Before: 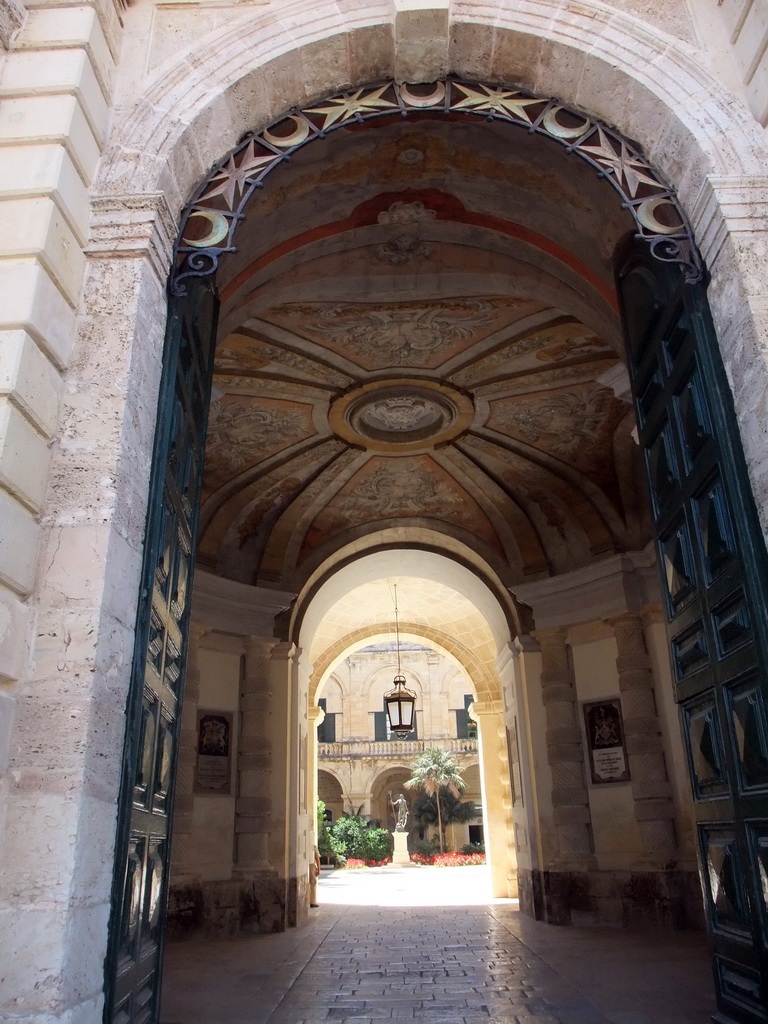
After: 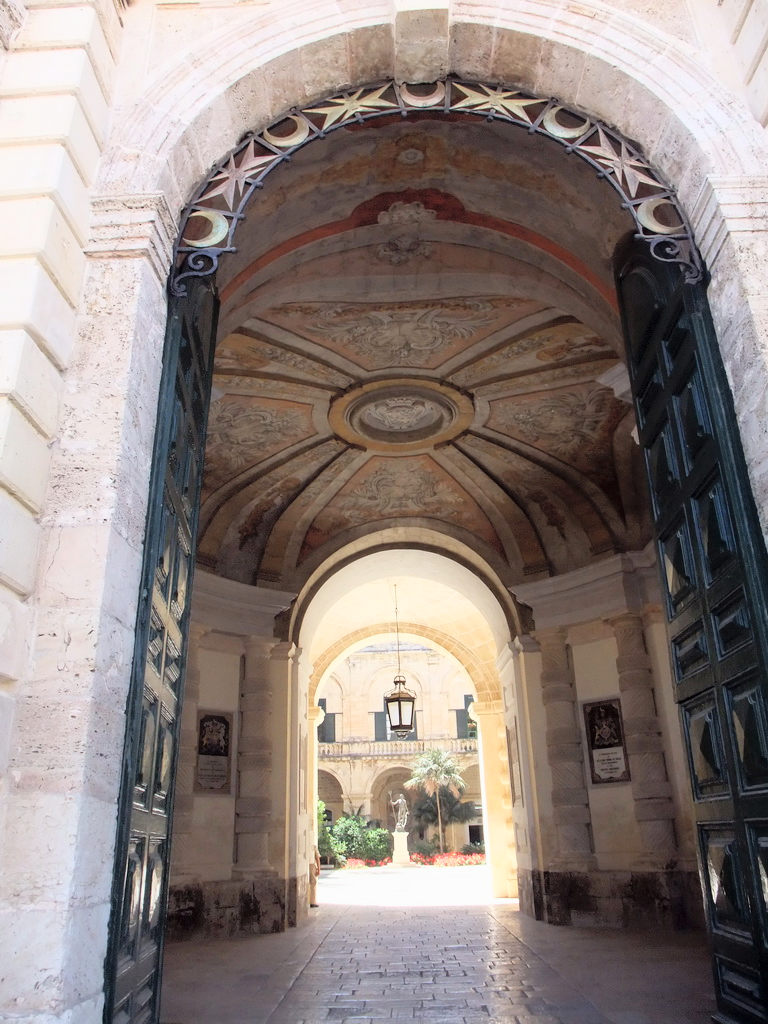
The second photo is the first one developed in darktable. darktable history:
shadows and highlights: shadows -62.32, white point adjustment -5.22, highlights 61.59
contrast brightness saturation: brightness 0.28
